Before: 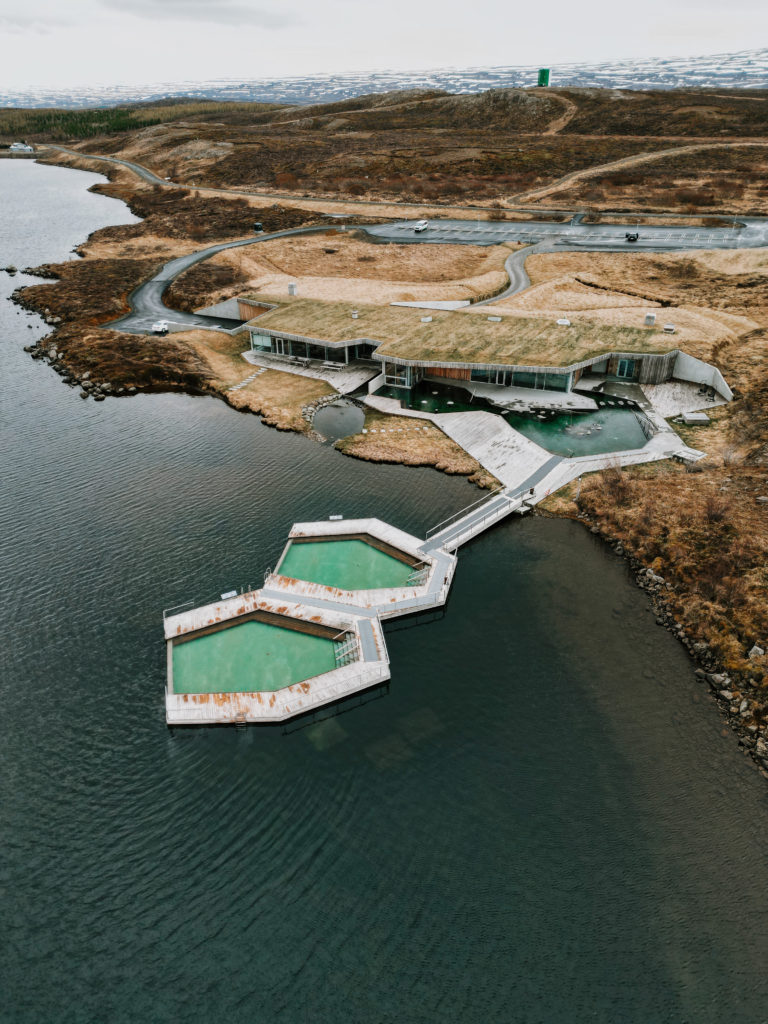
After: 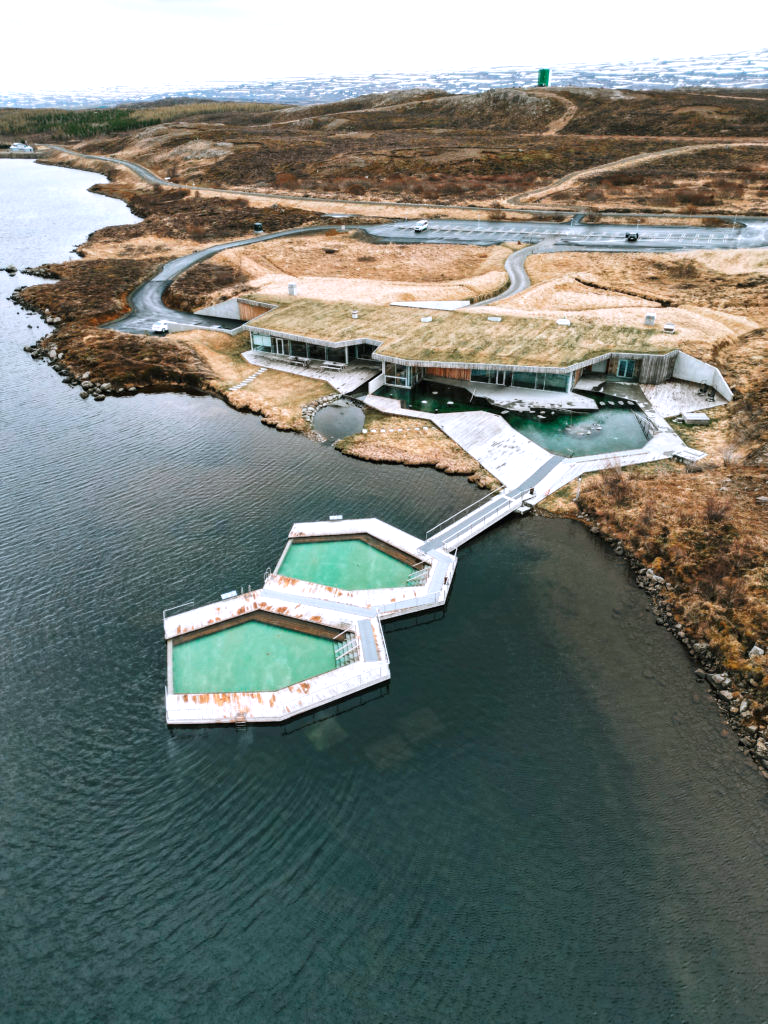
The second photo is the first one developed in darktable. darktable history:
exposure: black level correction 0, exposure 0.7 EV, compensate exposure bias true, compensate highlight preservation false
color calibration: illuminant as shot in camera, x 0.358, y 0.373, temperature 4628.91 K
shadows and highlights: radius 334.93, shadows 63.48, highlights 6.06, compress 87.7%, highlights color adjustment 39.73%, soften with gaussian
